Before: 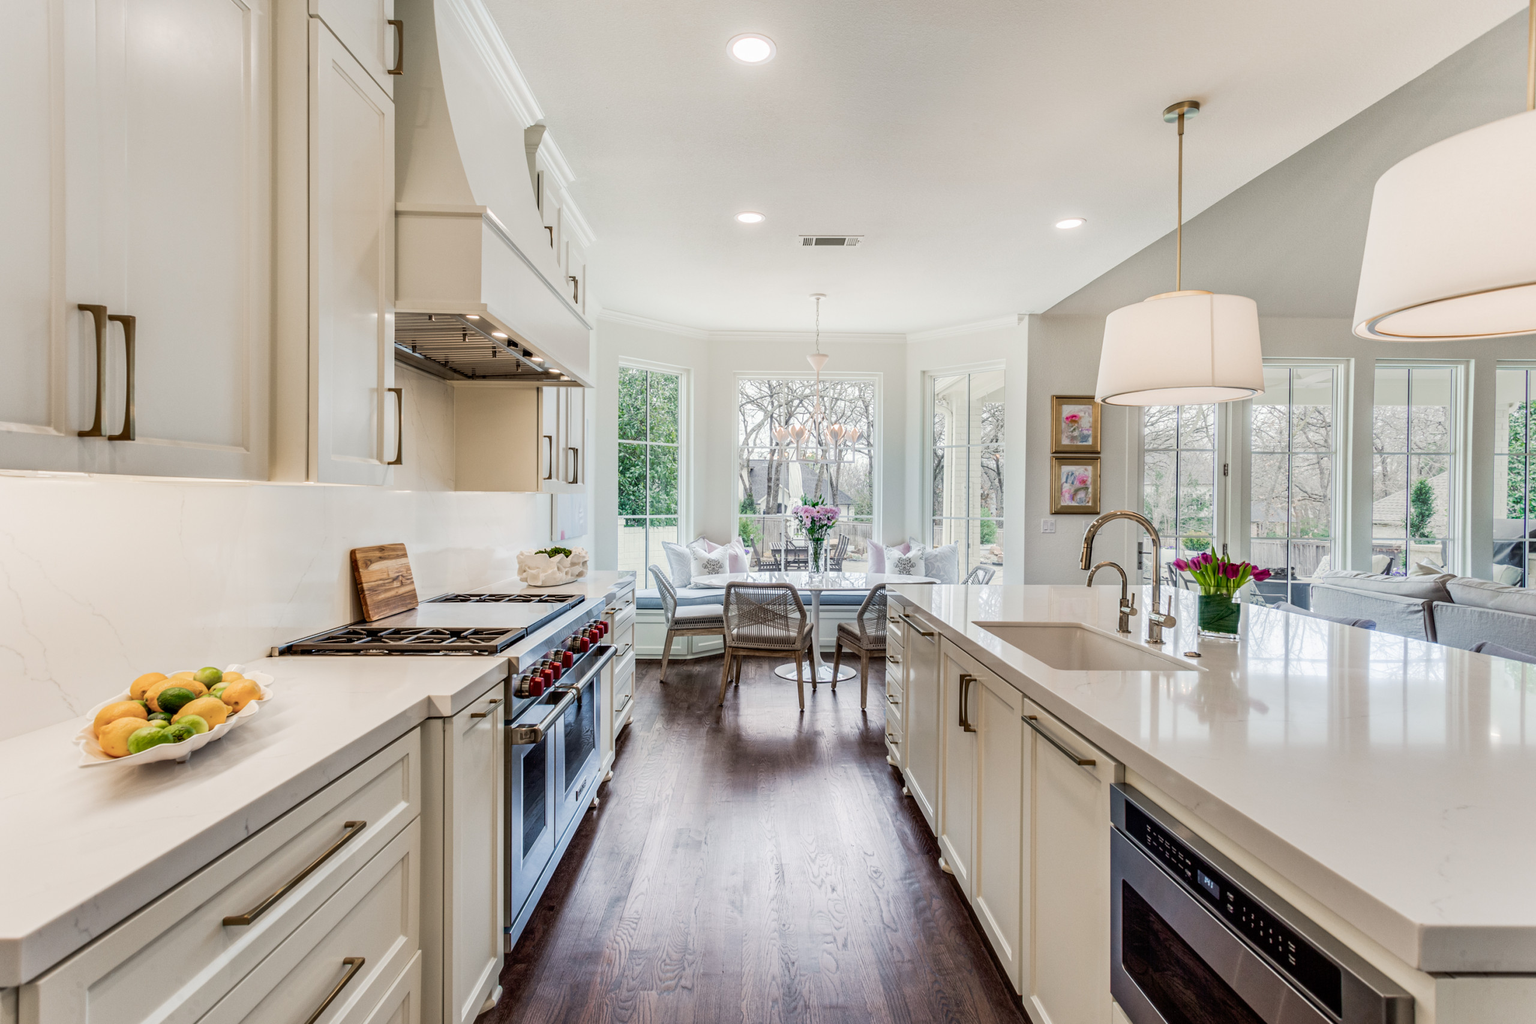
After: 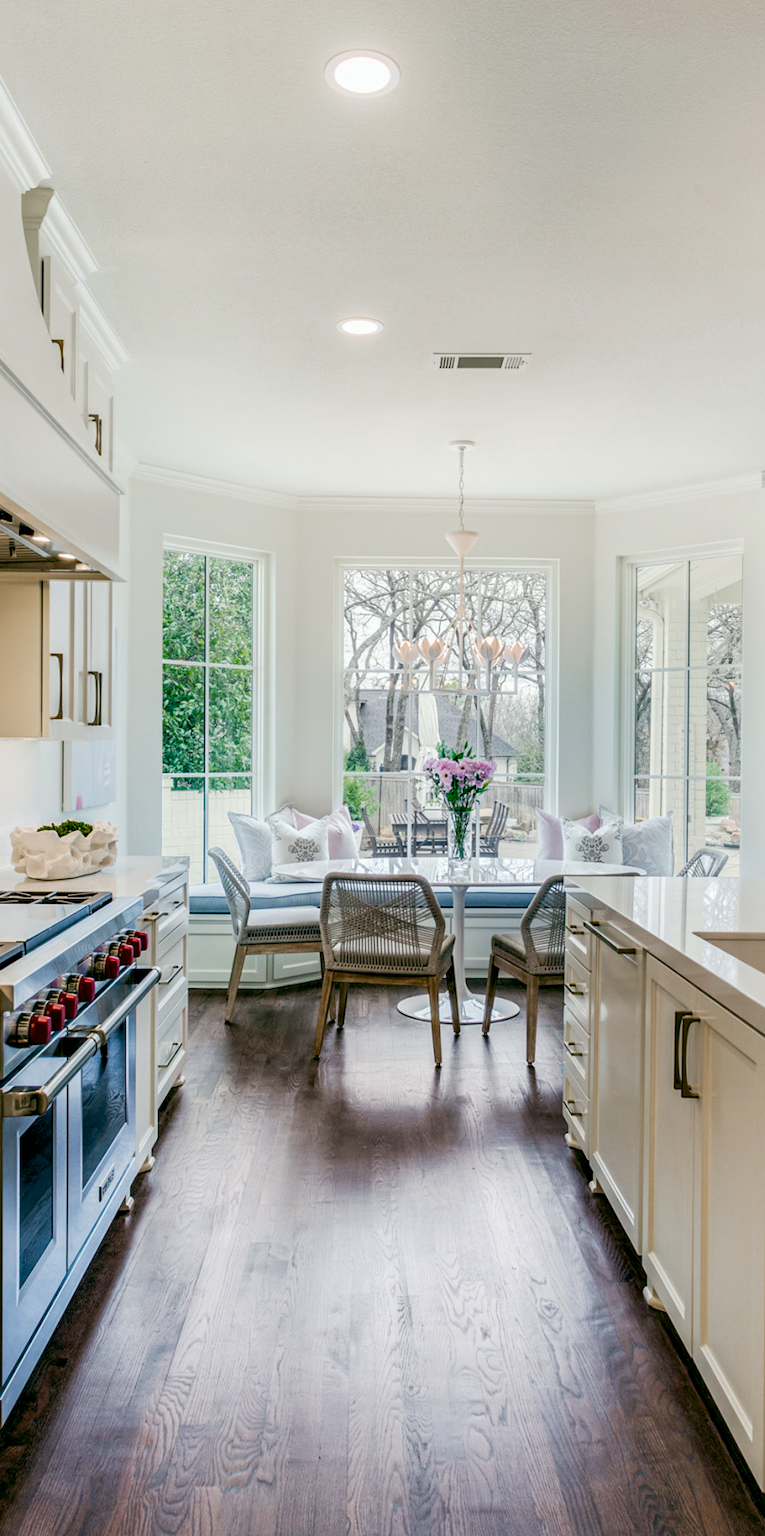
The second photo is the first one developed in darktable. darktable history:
crop: left 33.218%, right 33.568%
color balance rgb: global offset › luminance -0.312%, global offset › chroma 0.117%, global offset › hue 162.24°, perceptual saturation grading › global saturation 20%, perceptual saturation grading › highlights -25.38%, perceptual saturation grading › shadows 23.904%, global vibrance 20%
